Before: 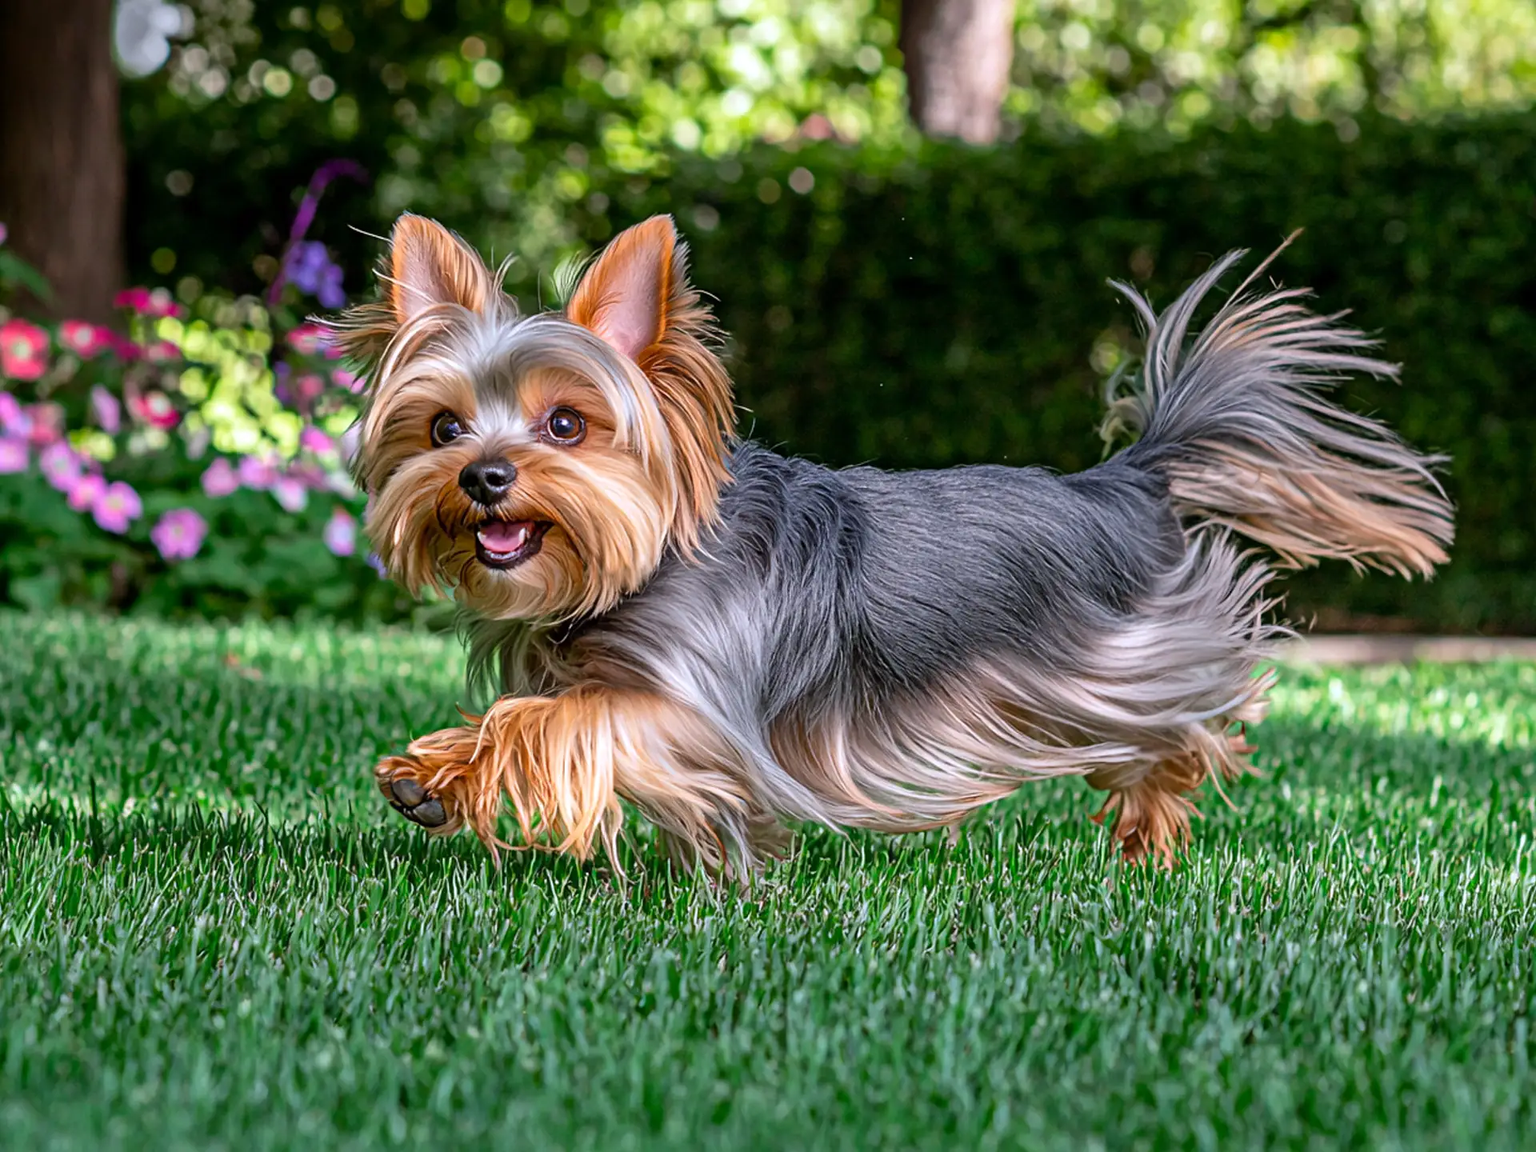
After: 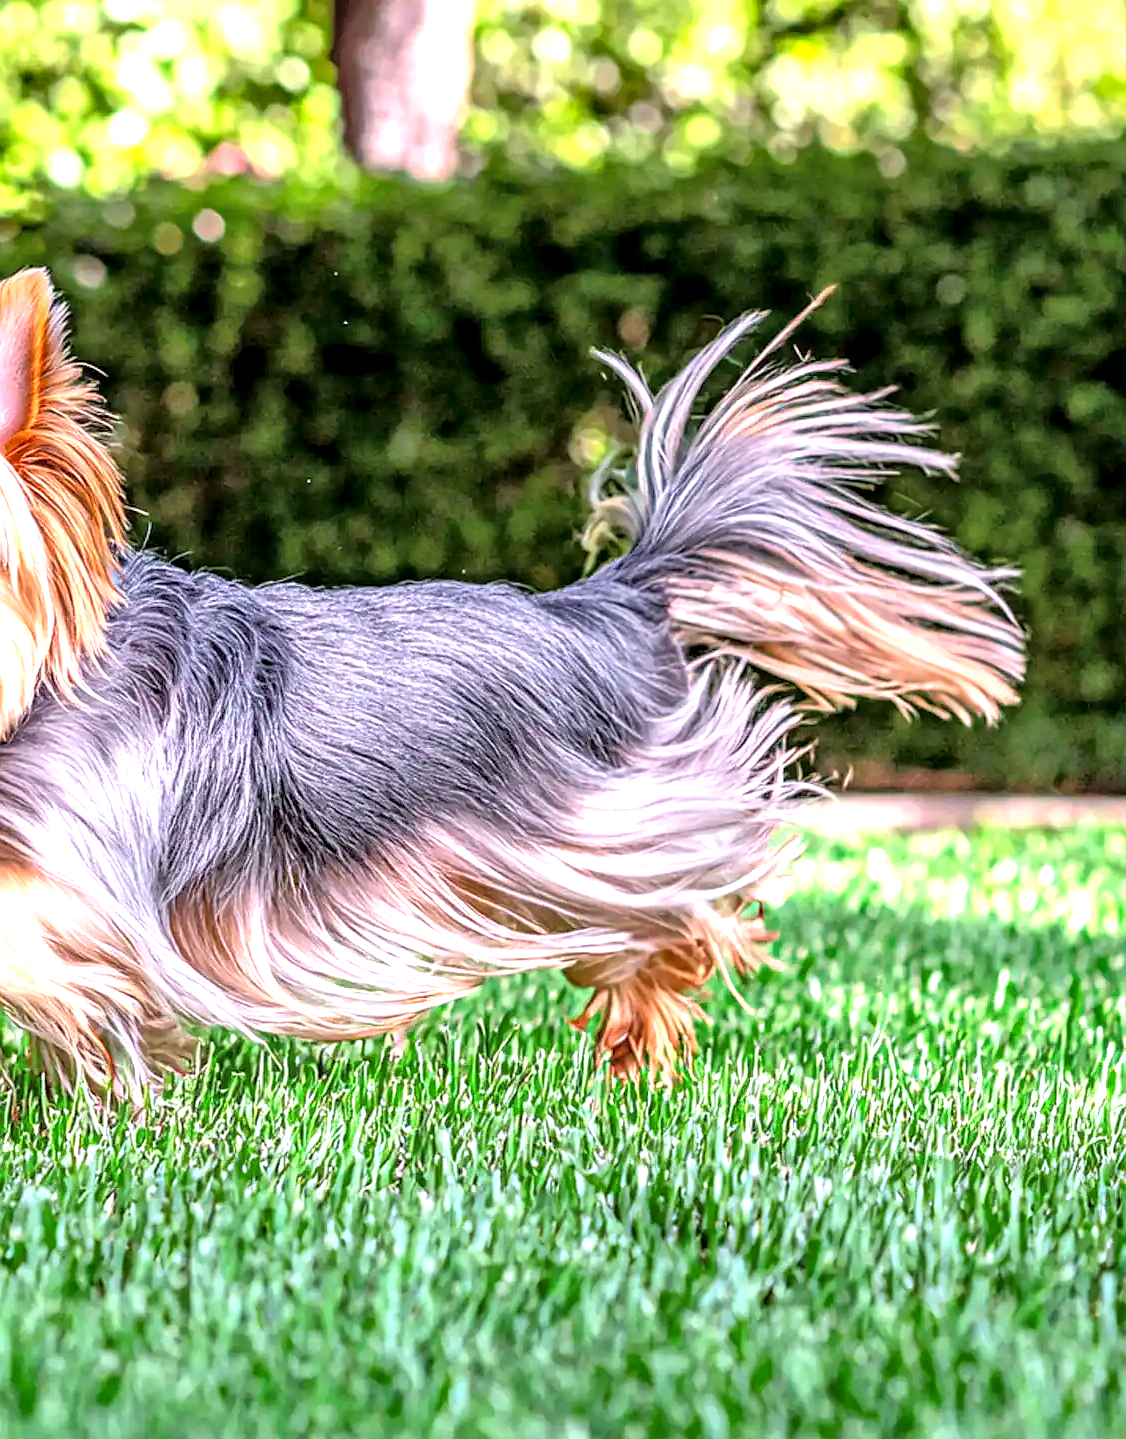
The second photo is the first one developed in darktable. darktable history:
tone curve: curves: ch0 [(0, 0) (0.126, 0.061) (0.362, 0.382) (0.498, 0.498) (0.706, 0.712) (1, 1)]; ch1 [(0, 0) (0.5, 0.522) (0.55, 0.586) (1, 1)]; ch2 [(0, 0) (0.44, 0.424) (0.5, 0.482) (0.537, 0.538) (1, 1)], color space Lab, independent channels, preserve colors none
crop: left 41.336%
contrast brightness saturation: brightness 0.145
sharpen: radius 1.051
exposure: black level correction 0, exposure 1.2 EV, compensate highlight preservation false
local contrast: highlights 24%, detail 150%
